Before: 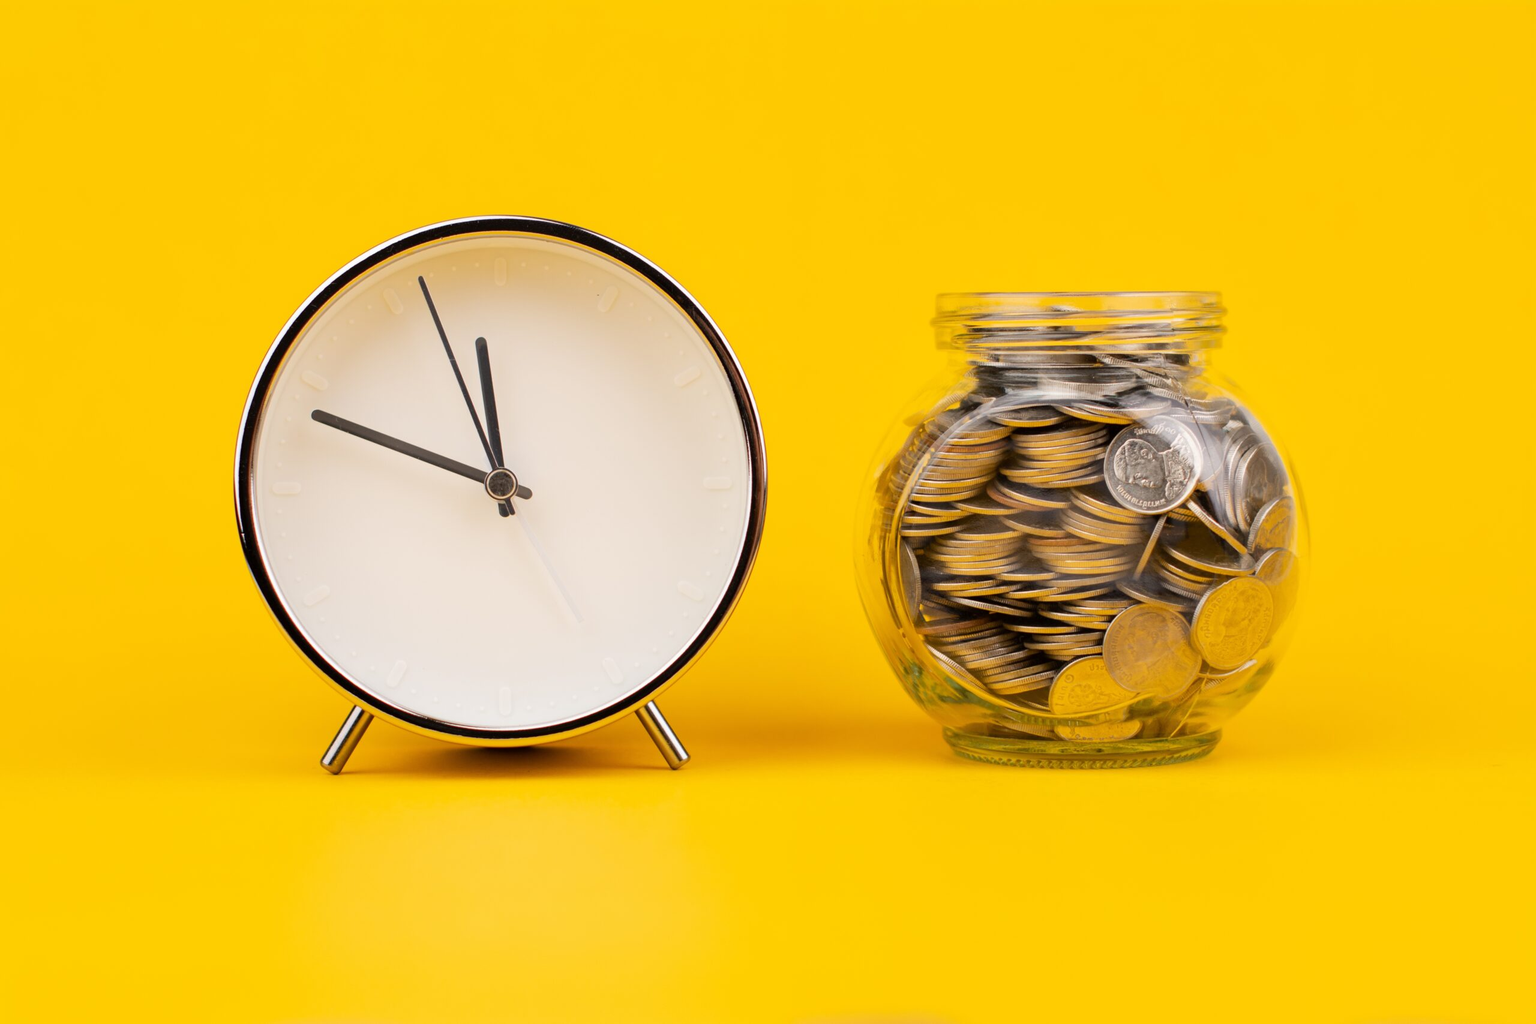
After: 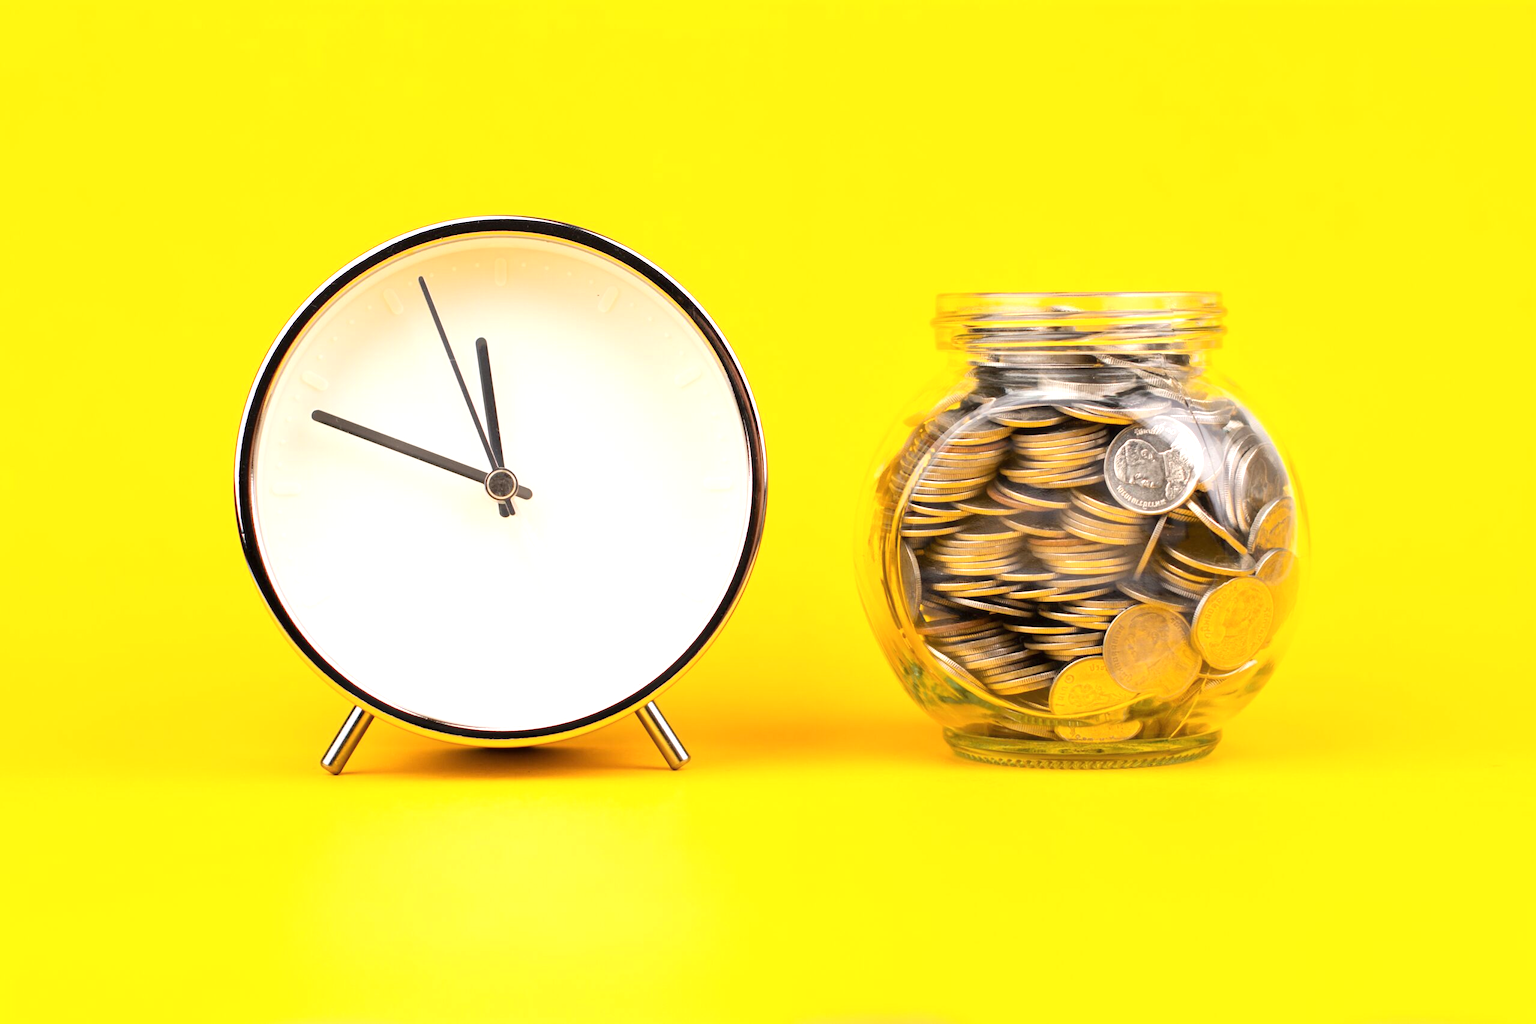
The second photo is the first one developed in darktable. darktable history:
haze removal: strength -0.05
exposure: exposure 0.657 EV, compensate highlight preservation false
rgb levels: preserve colors max RGB
